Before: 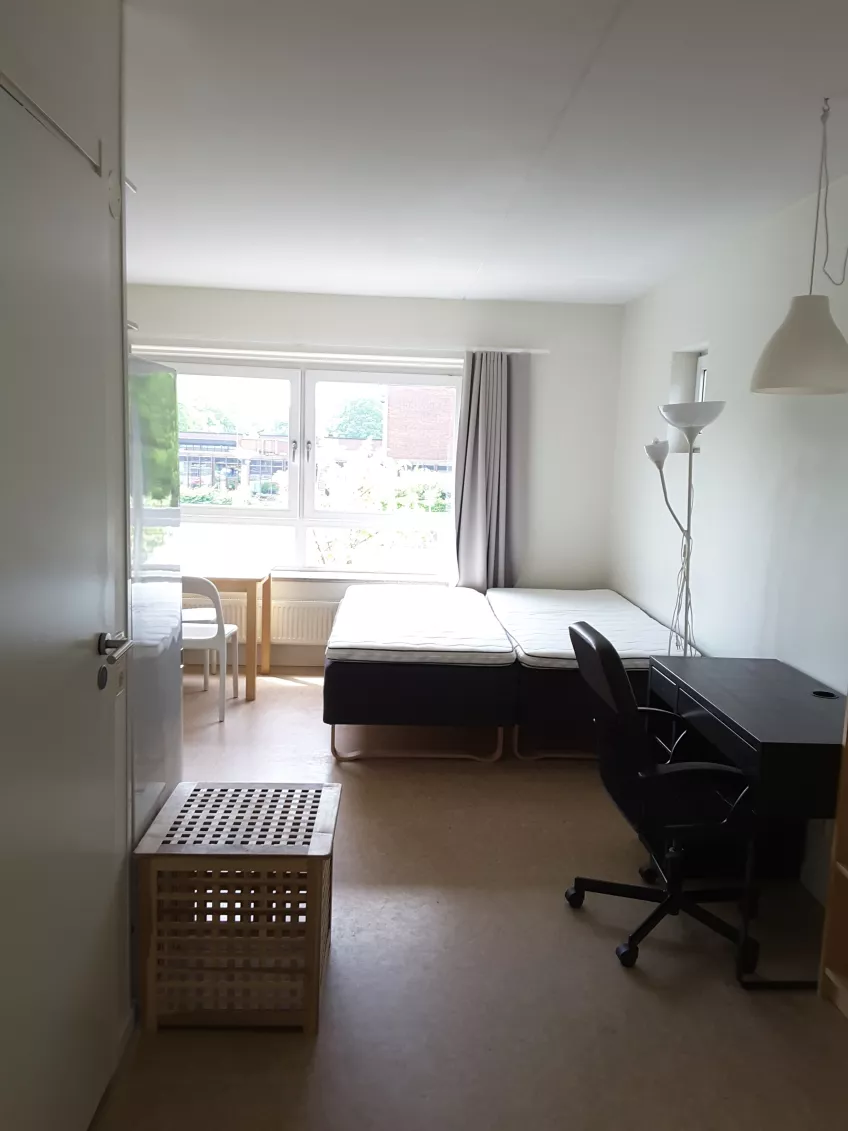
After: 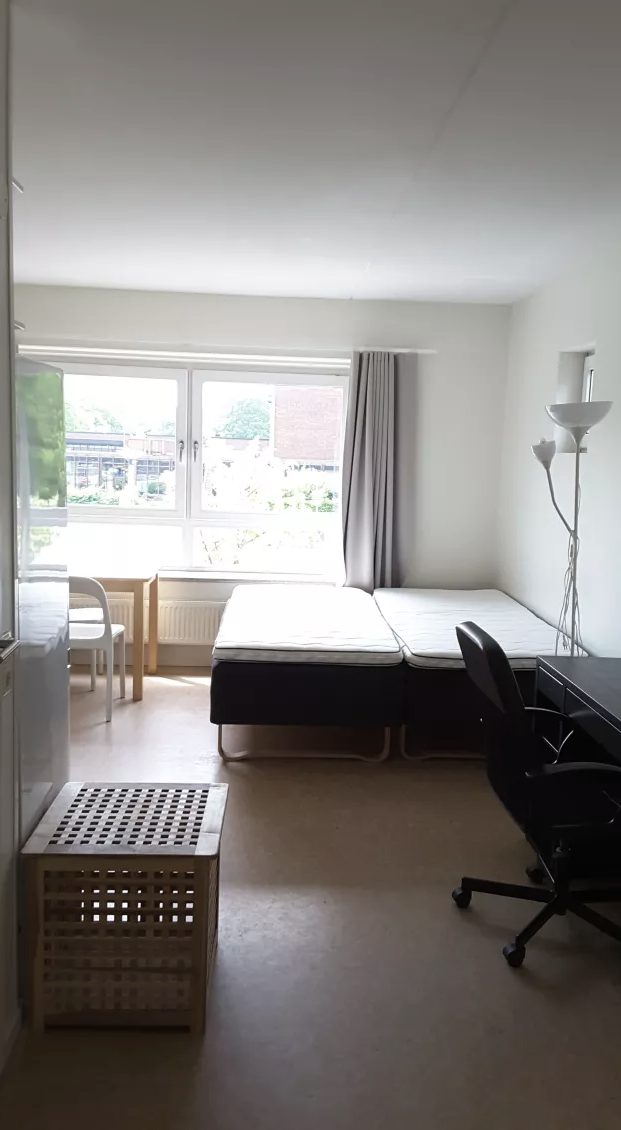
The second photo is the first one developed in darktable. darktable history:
crop: left 13.443%, right 13.31%
base curve: curves: ch0 [(0, 0) (0.303, 0.277) (1, 1)]
contrast brightness saturation: saturation -0.17
